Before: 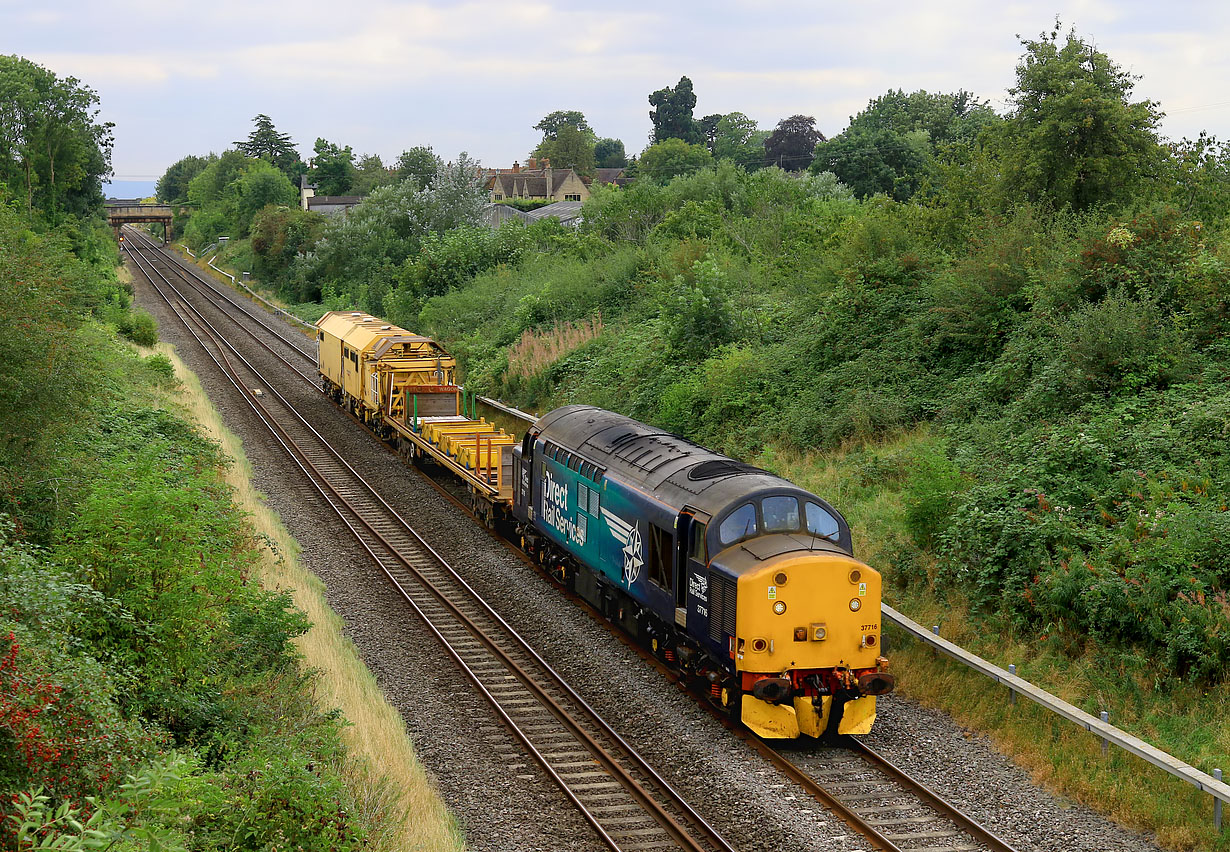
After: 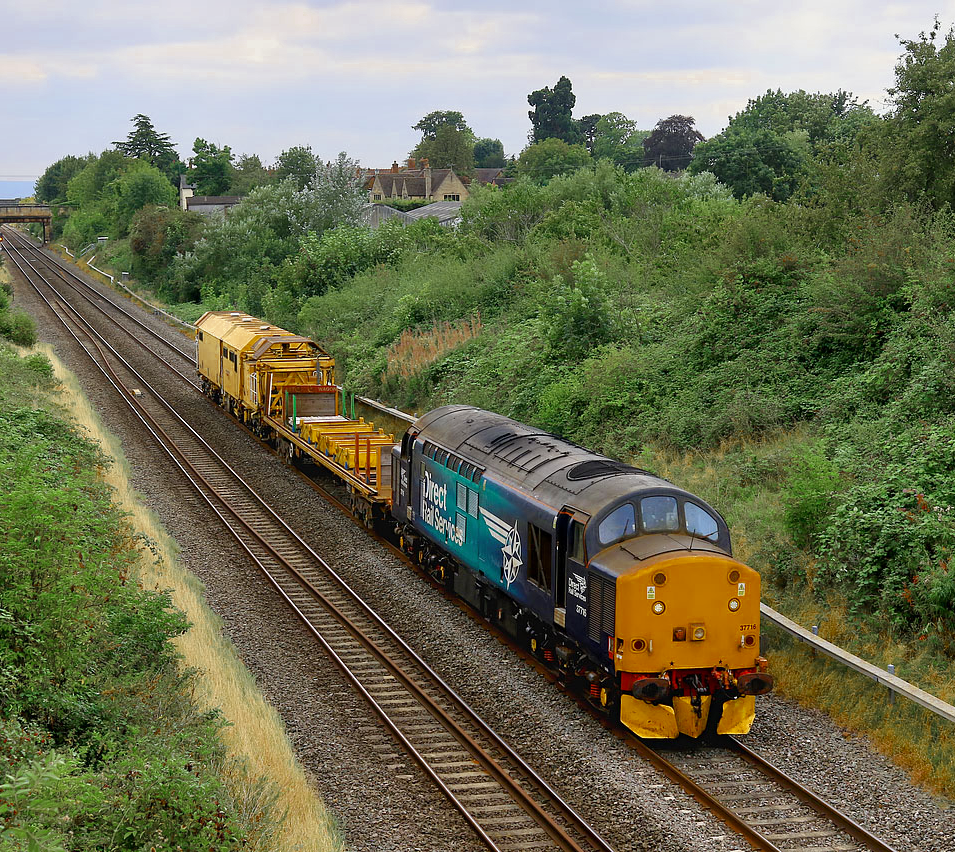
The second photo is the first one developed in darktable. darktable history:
shadows and highlights: low approximation 0.01, soften with gaussian
crop: left 9.868%, right 12.433%
color zones: curves: ch0 [(0.11, 0.396) (0.195, 0.36) (0.25, 0.5) (0.303, 0.412) (0.357, 0.544) (0.75, 0.5) (0.967, 0.328)]; ch1 [(0, 0.468) (0.112, 0.512) (0.202, 0.6) (0.25, 0.5) (0.307, 0.352) (0.357, 0.544) (0.75, 0.5) (0.963, 0.524)]
